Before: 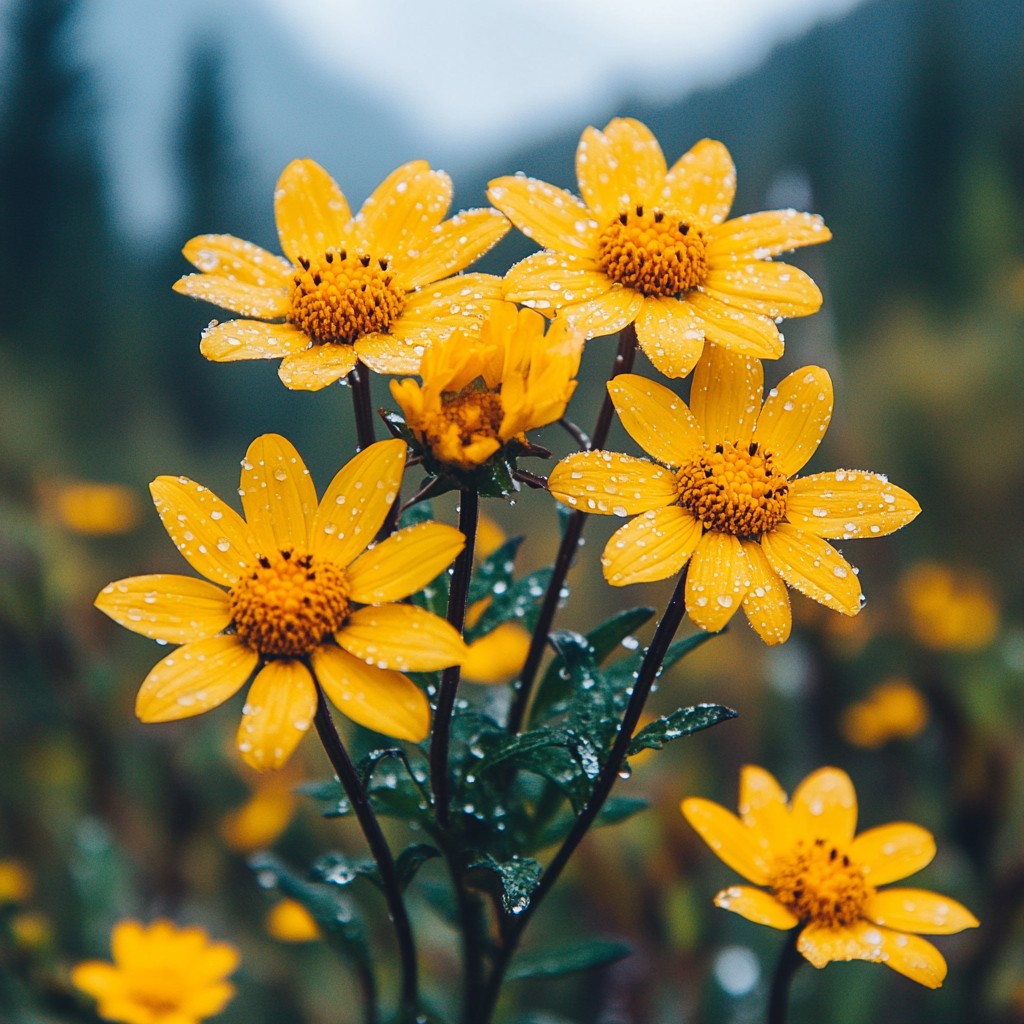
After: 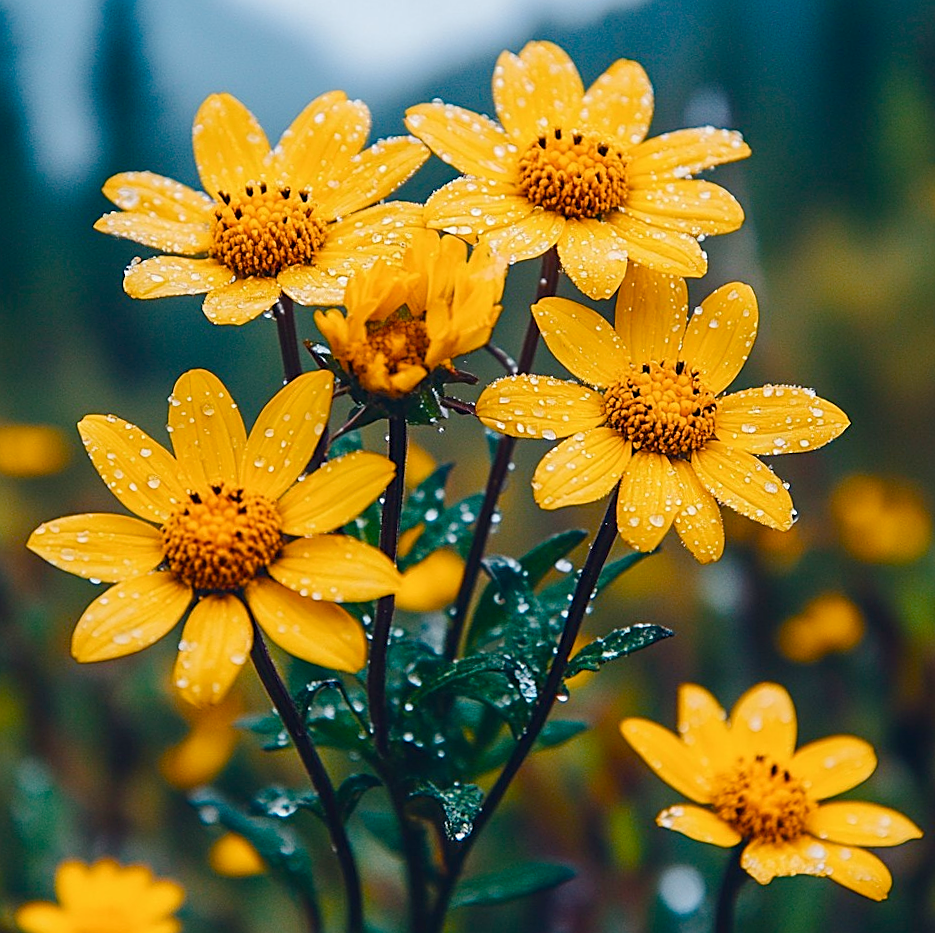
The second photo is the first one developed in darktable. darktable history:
crop and rotate: angle 1.99°, left 5.511%, top 5.694%
color balance rgb: perceptual saturation grading › global saturation 20%, perceptual saturation grading › highlights -25.528%, perceptual saturation grading › shadows 49.667%
exposure: black level correction 0.001, compensate highlight preservation false
sharpen: on, module defaults
